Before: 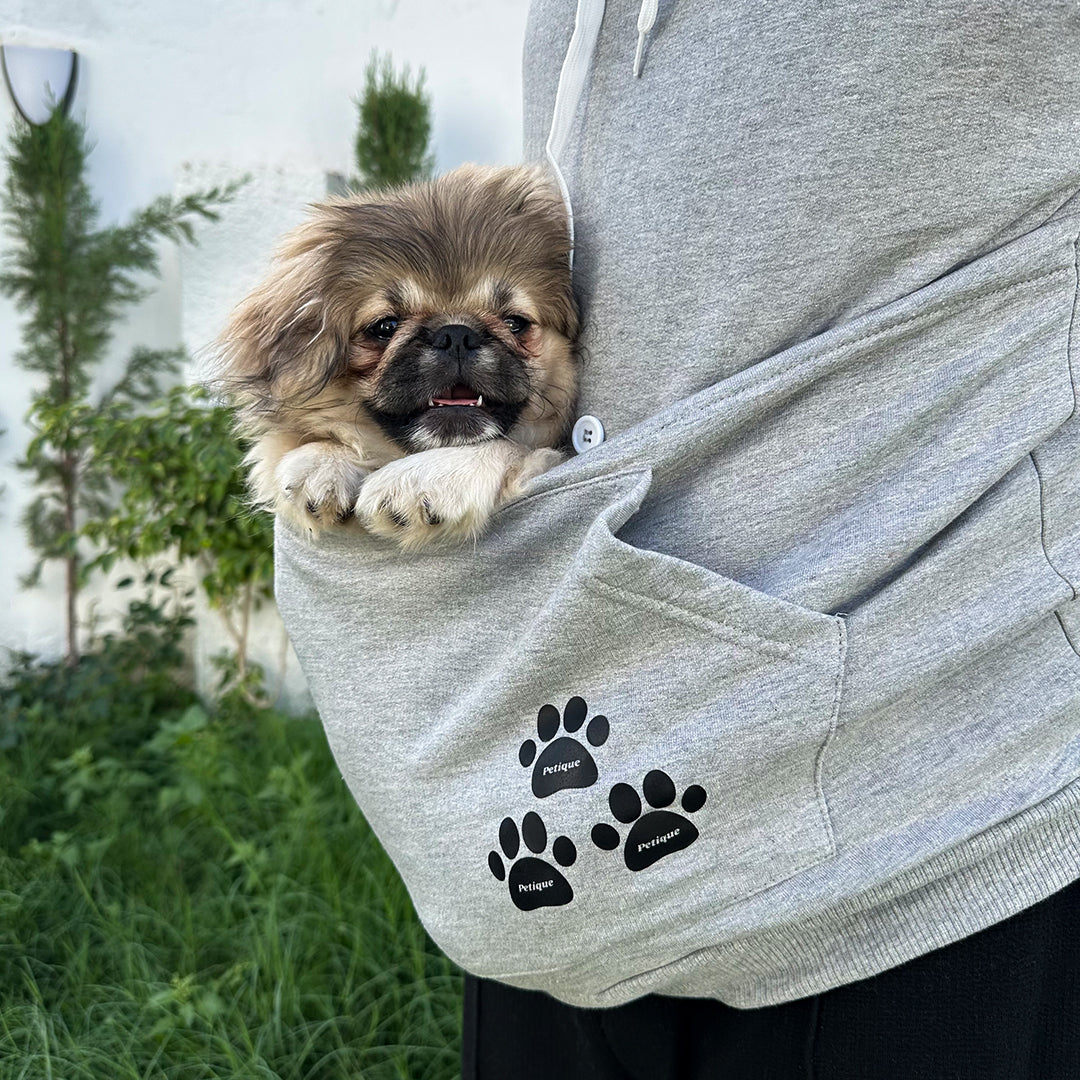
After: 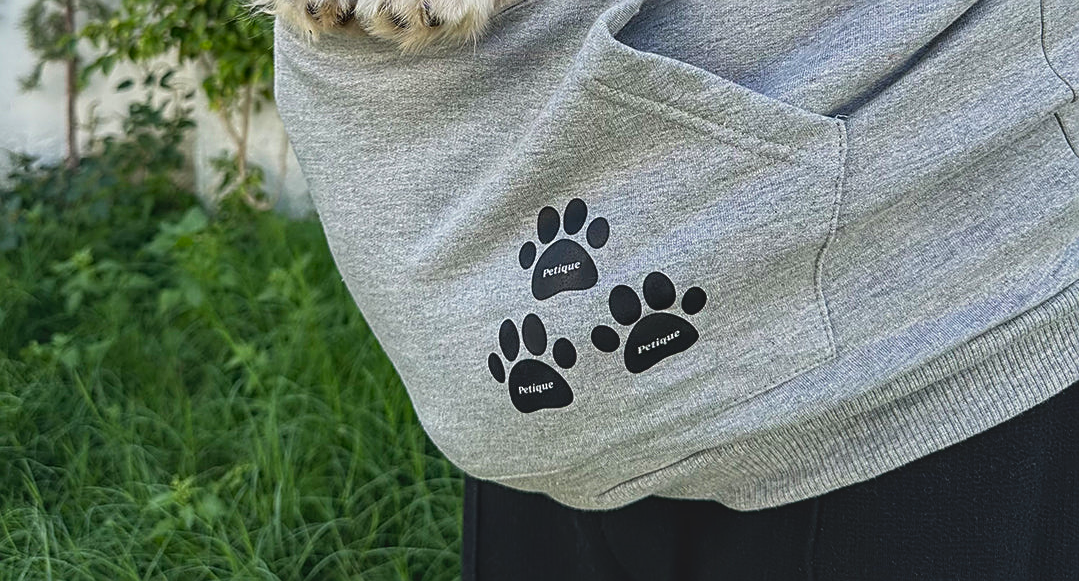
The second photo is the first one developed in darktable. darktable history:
contrast brightness saturation: contrast -0.171, saturation 0.188
exposure: exposure -0.185 EV, compensate highlight preservation false
local contrast: on, module defaults
sharpen: on, module defaults
crop and rotate: top 46.162%, right 0.082%
